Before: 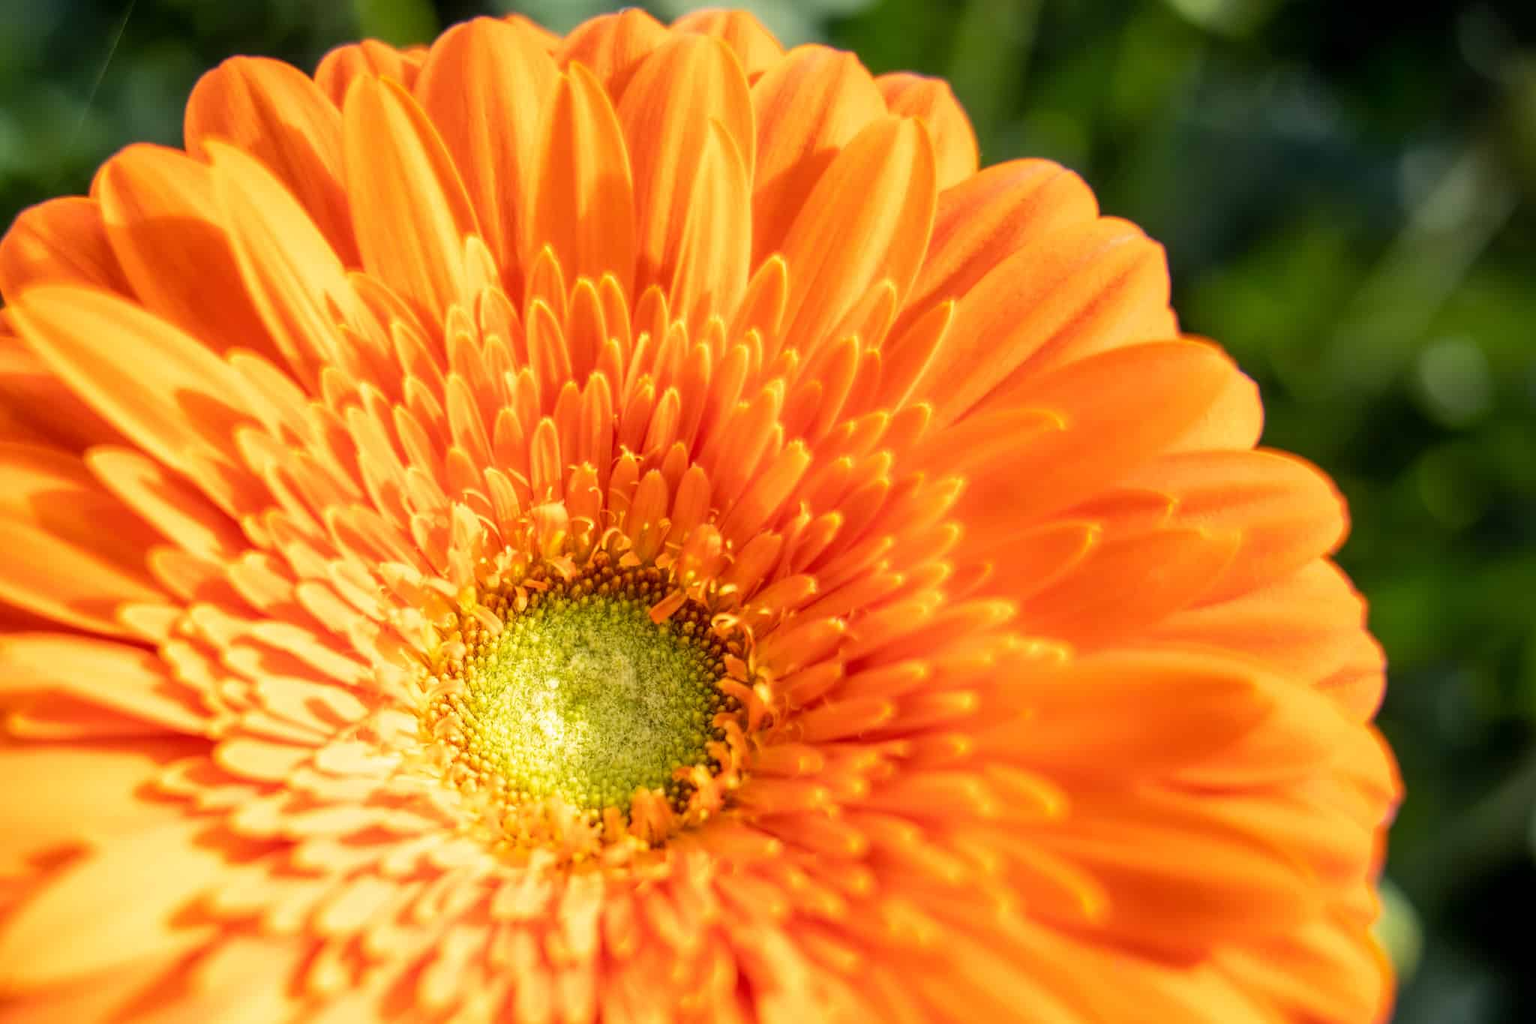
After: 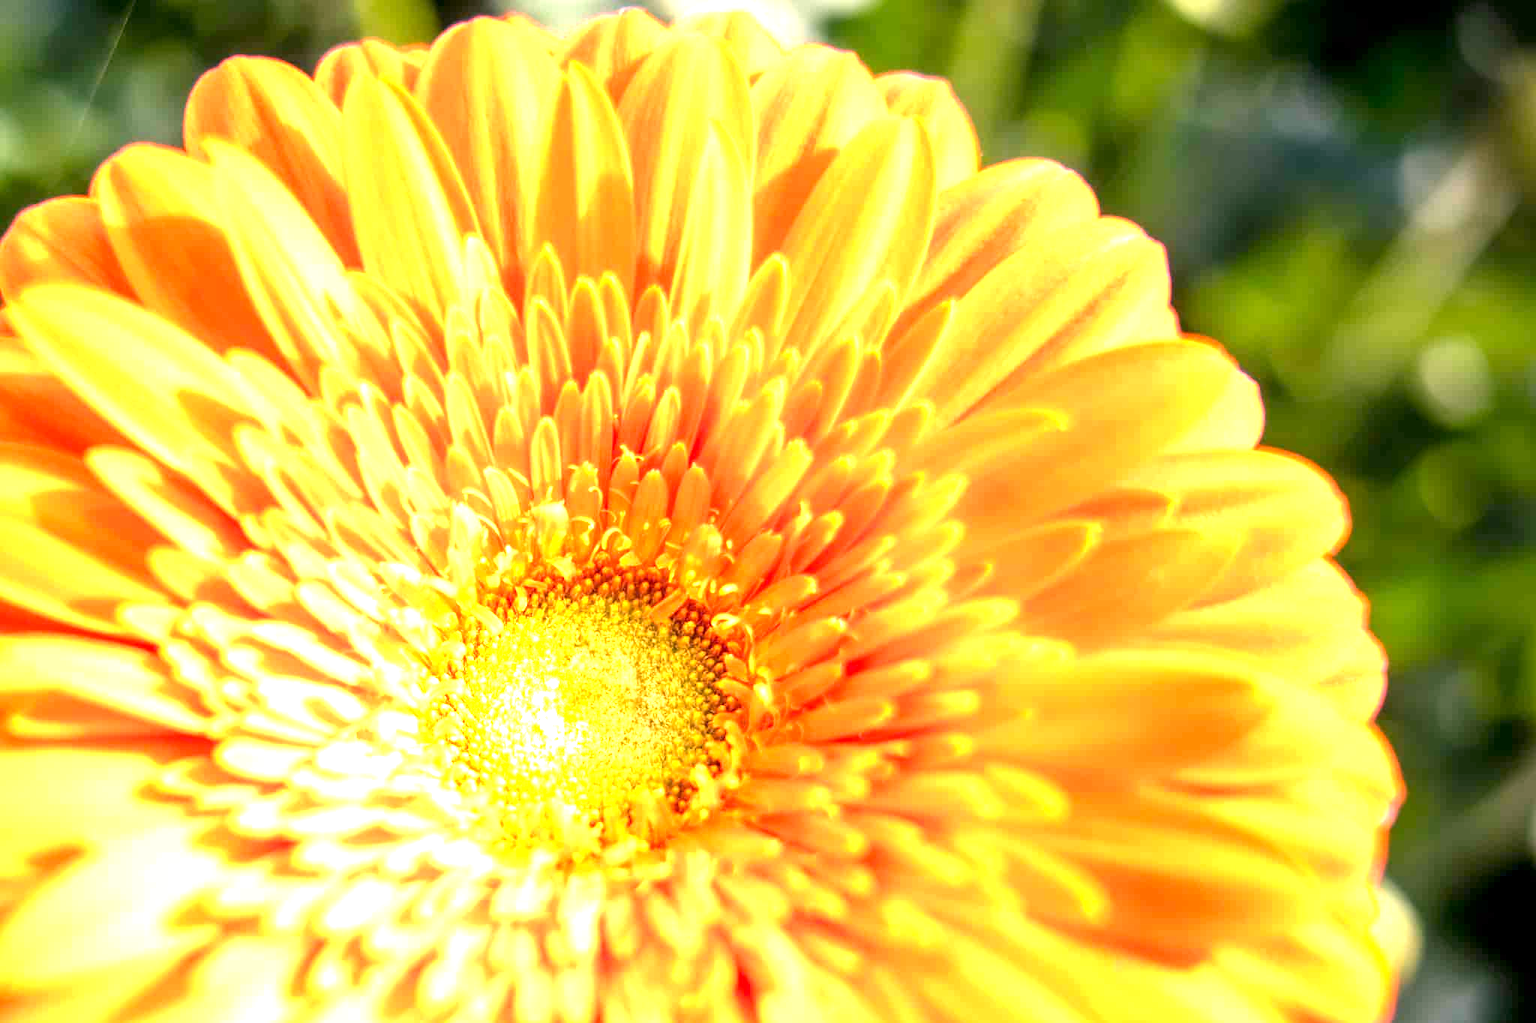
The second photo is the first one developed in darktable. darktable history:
white balance: red 1.188, blue 1.11
exposure: black level correction 0.001, exposure 1.719 EV, compensate exposure bias true, compensate highlight preservation false
